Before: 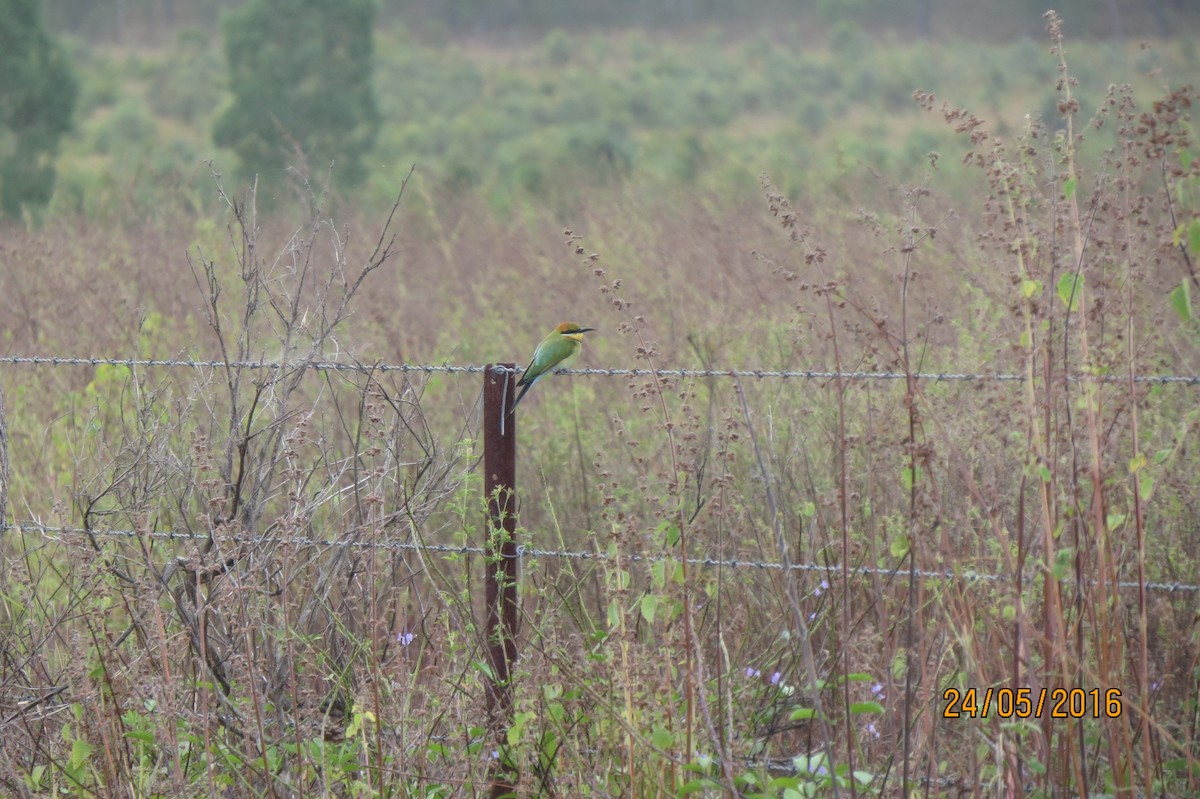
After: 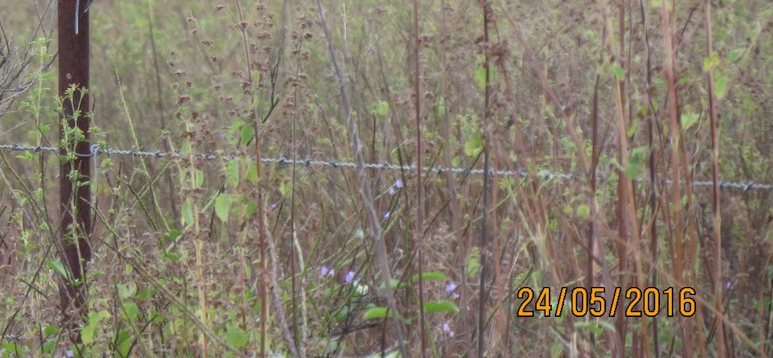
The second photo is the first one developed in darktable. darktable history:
crop and rotate: left 35.509%, top 50.238%, bottom 4.934%
tone equalizer: -8 EV -0.55 EV
